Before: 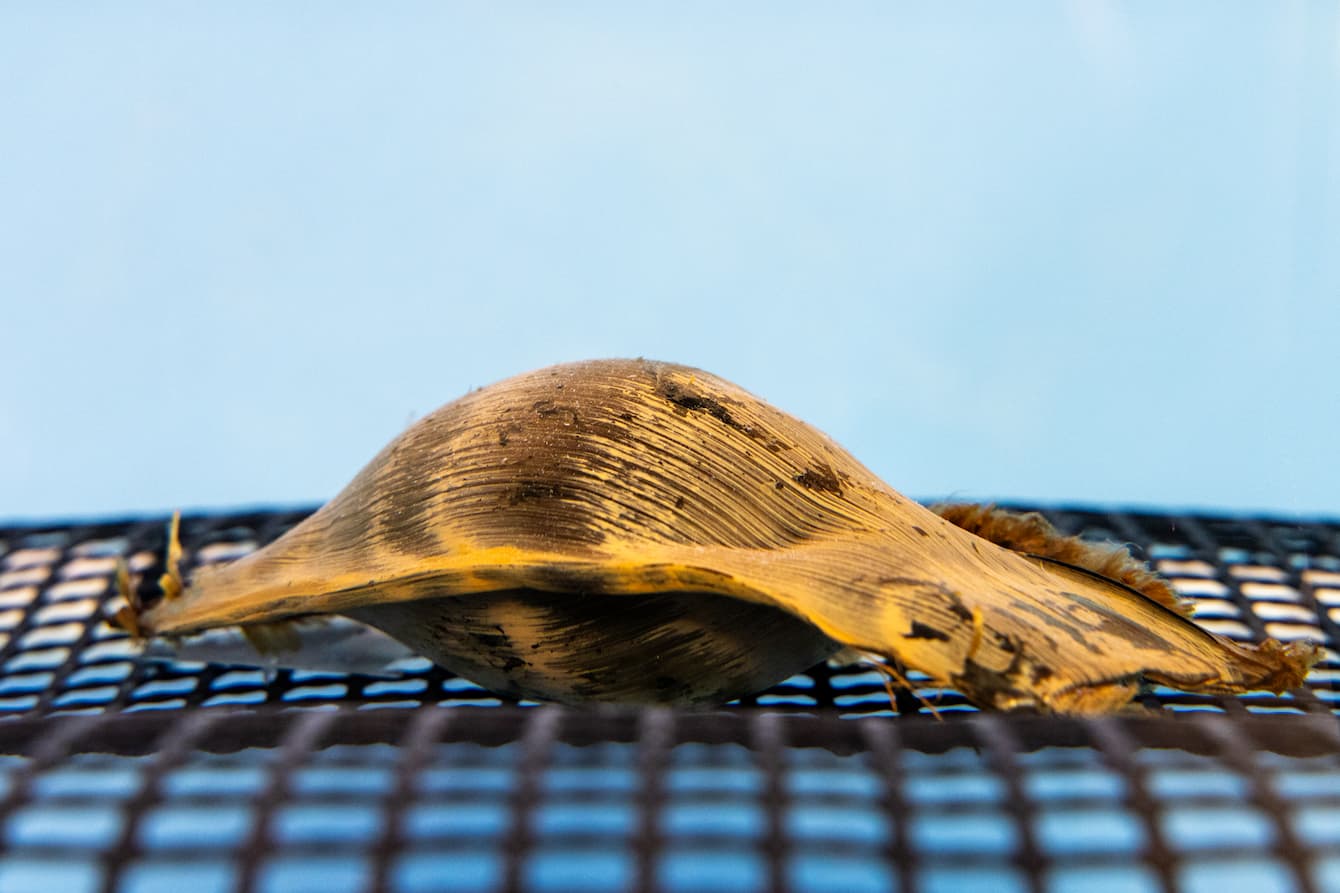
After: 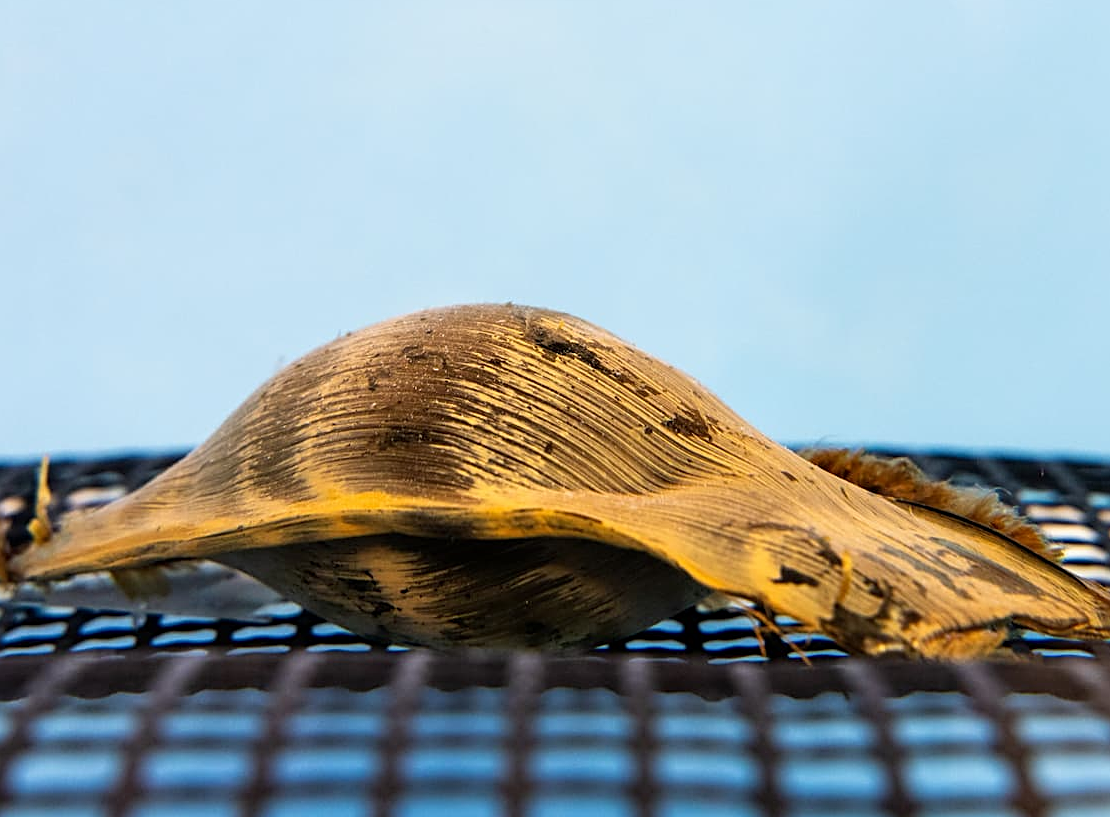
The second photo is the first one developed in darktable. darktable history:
crop: left 9.807%, top 6.259%, right 7.334%, bottom 2.177%
sharpen: on, module defaults
